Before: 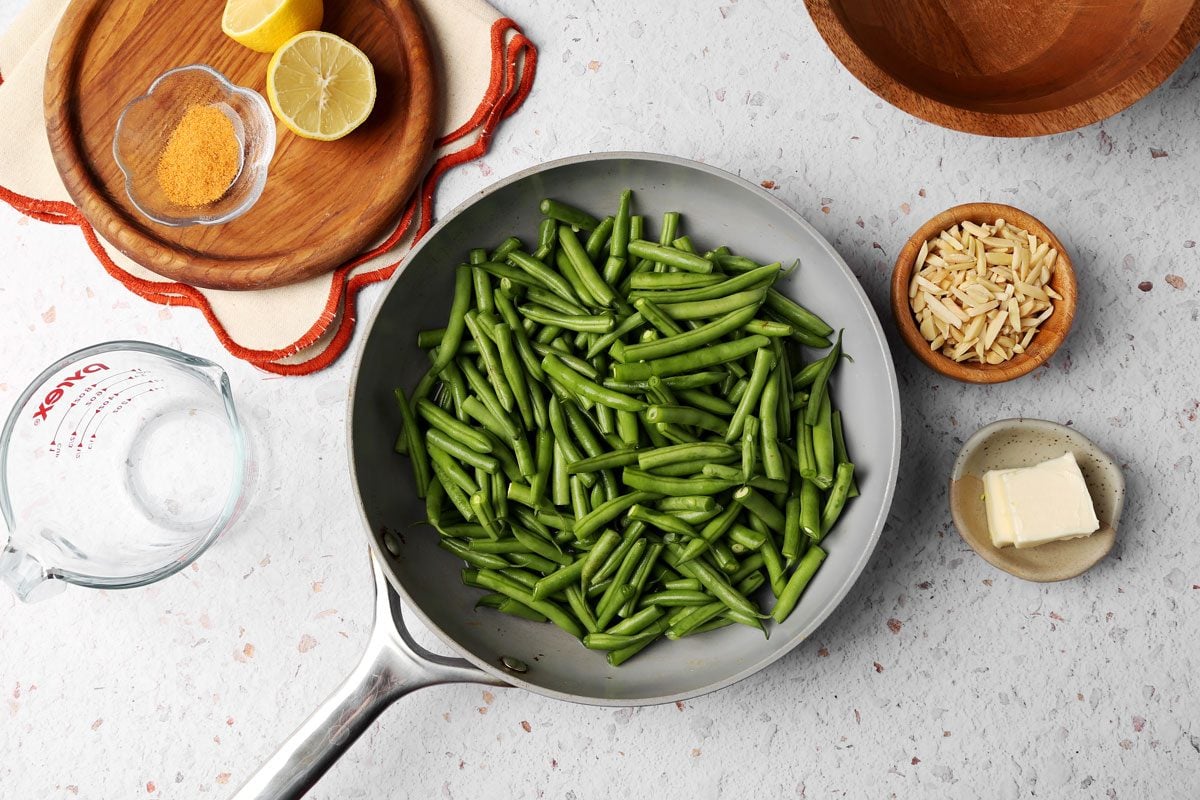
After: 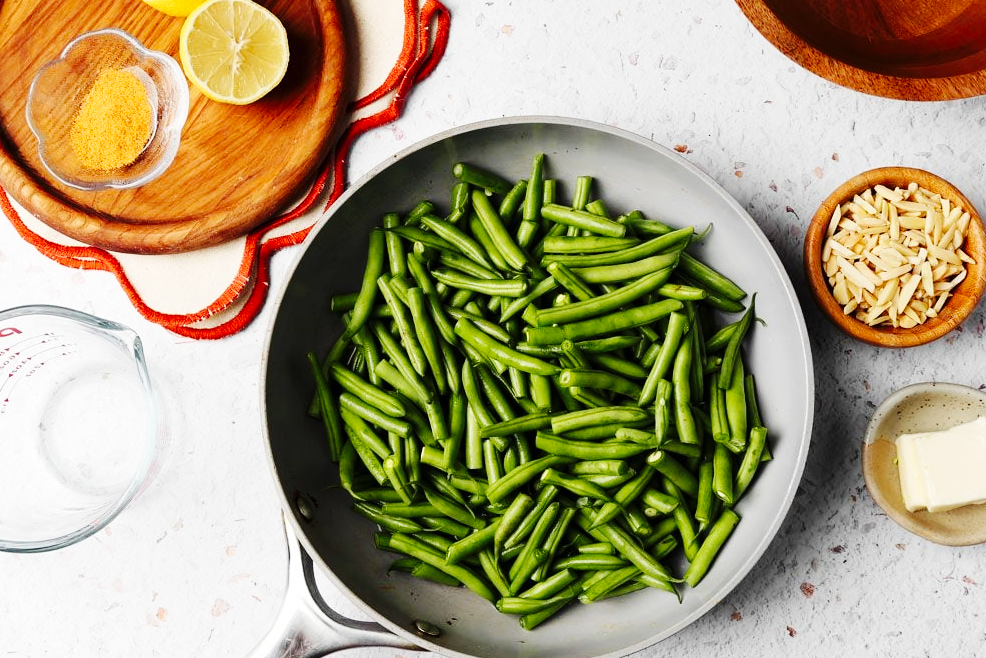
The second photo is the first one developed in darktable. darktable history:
crop and rotate: left 7.255%, top 4.588%, right 10.574%, bottom 13.111%
base curve: curves: ch0 [(0, 0) (0.036, 0.025) (0.121, 0.166) (0.206, 0.329) (0.605, 0.79) (1, 1)], preserve colors none
exposure: compensate highlight preservation false
